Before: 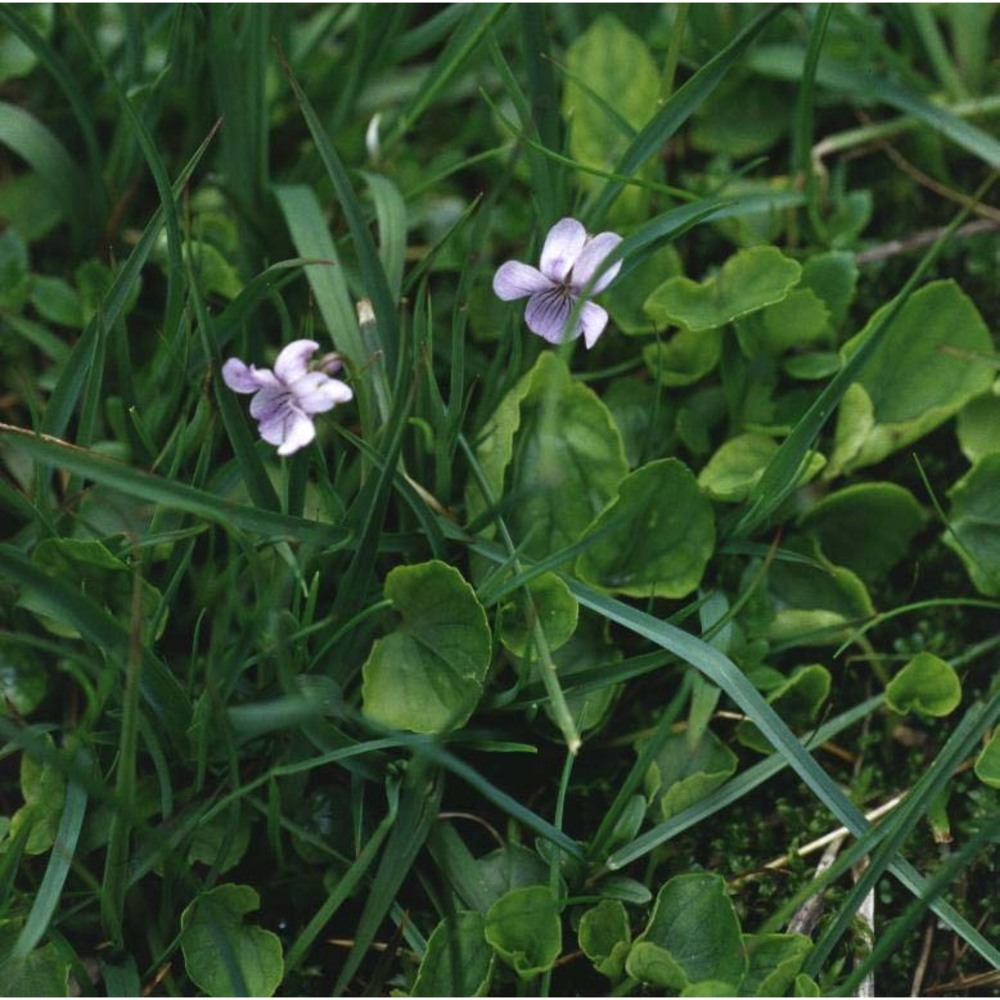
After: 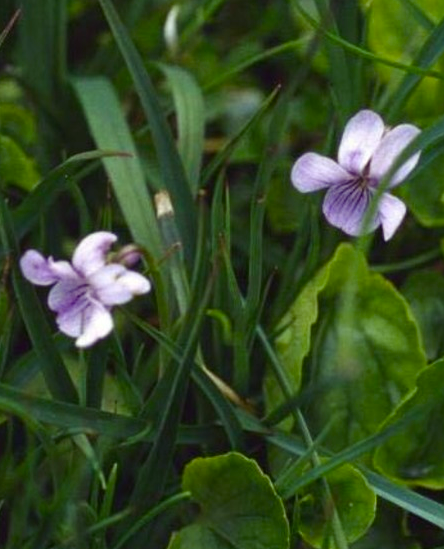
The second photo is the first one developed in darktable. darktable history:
color balance rgb: shadows lift › luminance -22.075%, shadows lift › chroma 9.188%, shadows lift › hue 285.07°, power › chroma 0.655%, power › hue 60°, perceptual saturation grading › global saturation 34.78%, perceptual saturation grading › highlights -25.461%, perceptual saturation grading › shadows 24.762%
crop: left 20.267%, top 10.829%, right 35.298%, bottom 34.236%
